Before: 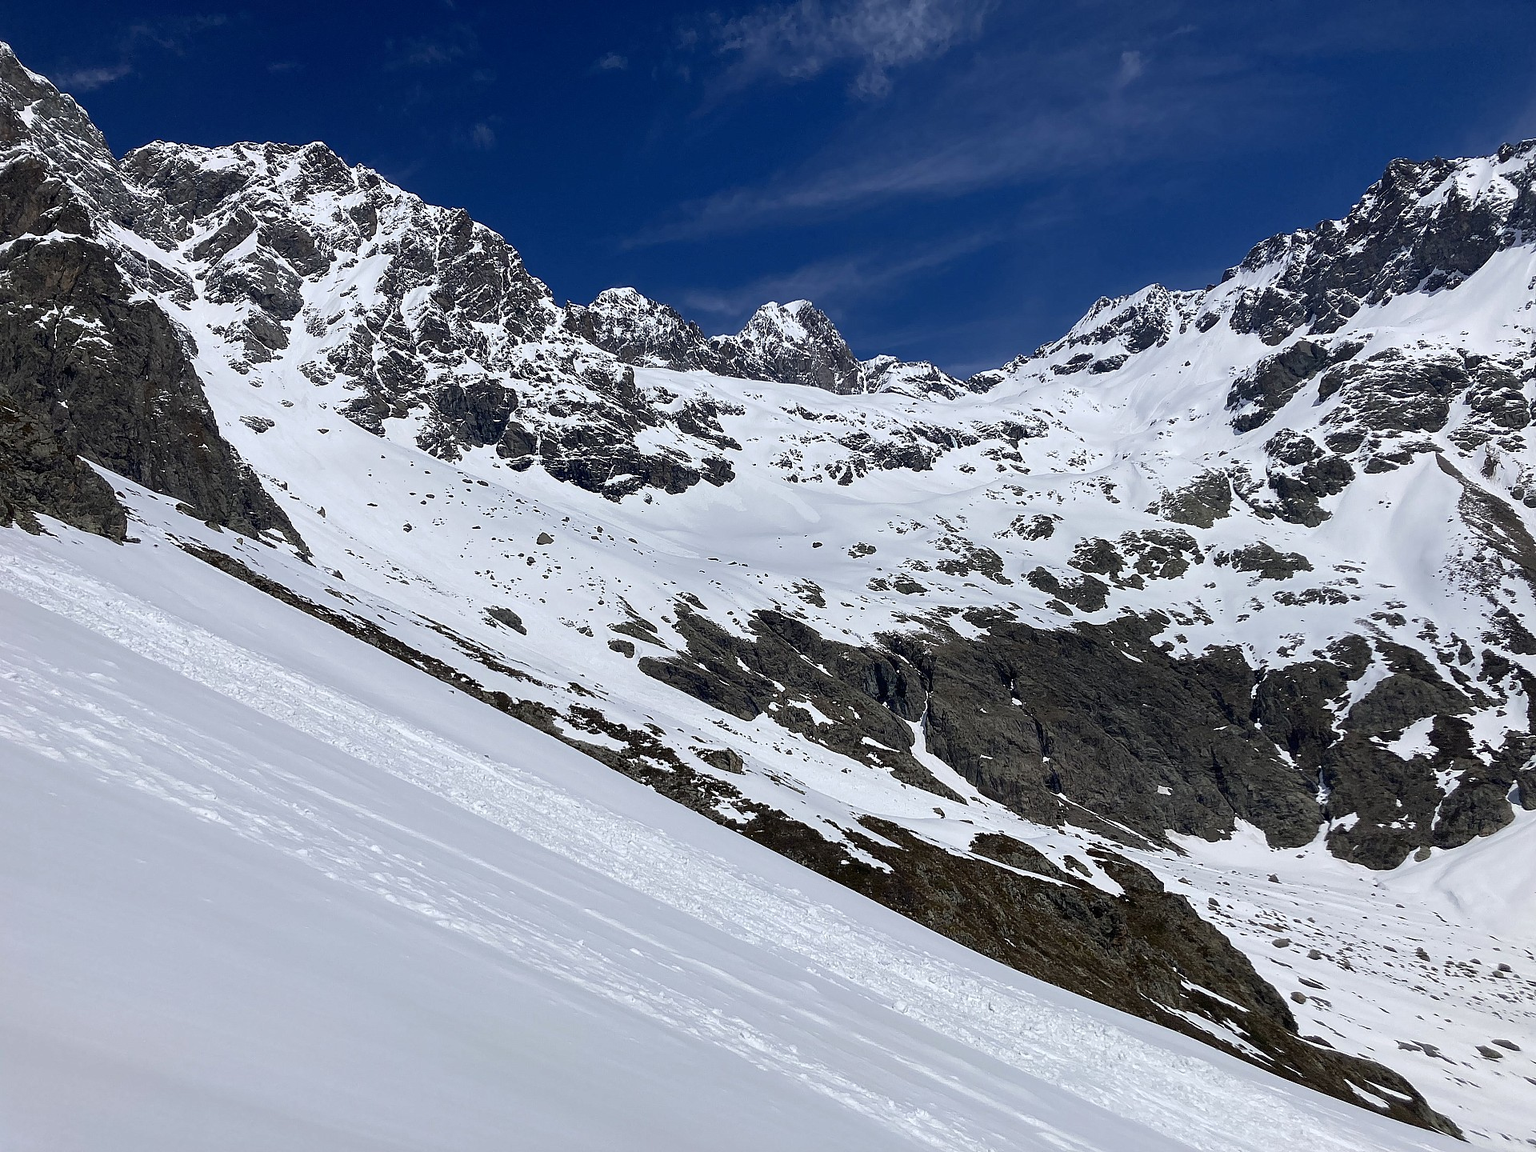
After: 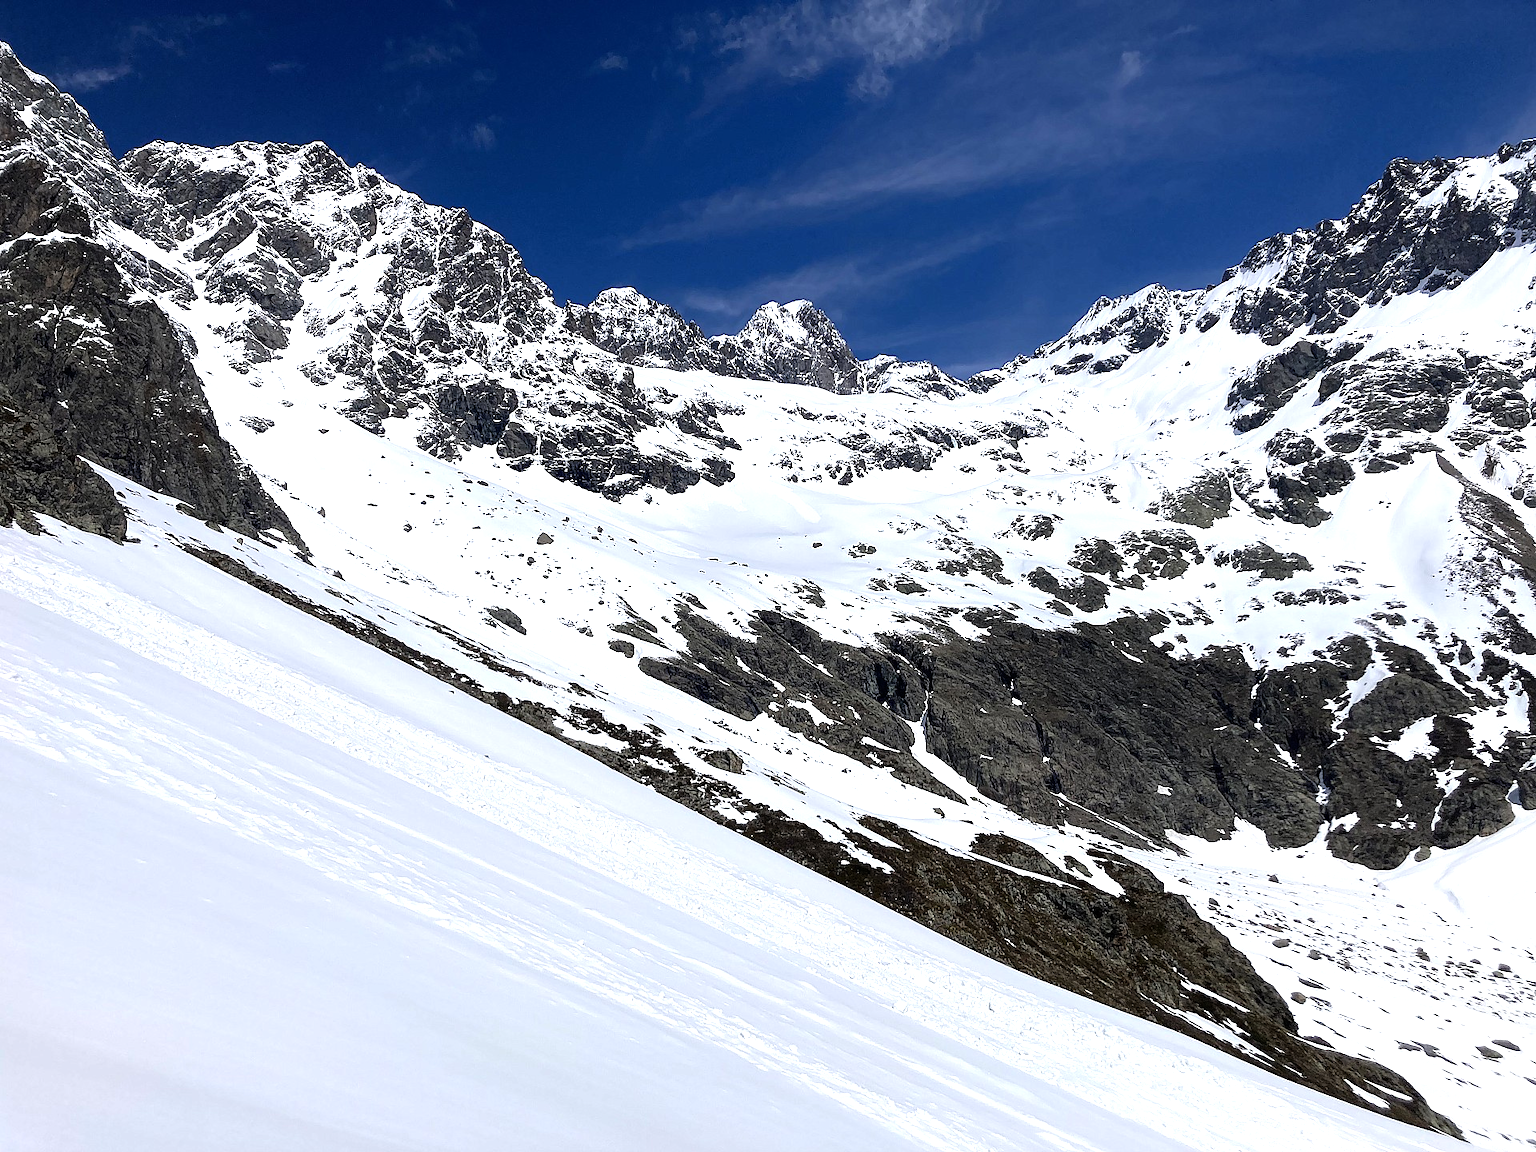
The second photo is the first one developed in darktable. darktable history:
tone equalizer: -8 EV -0.758 EV, -7 EV -0.684 EV, -6 EV -0.596 EV, -5 EV -0.373 EV, -3 EV 0.394 EV, -2 EV 0.6 EV, -1 EV 0.688 EV, +0 EV 0.727 EV
